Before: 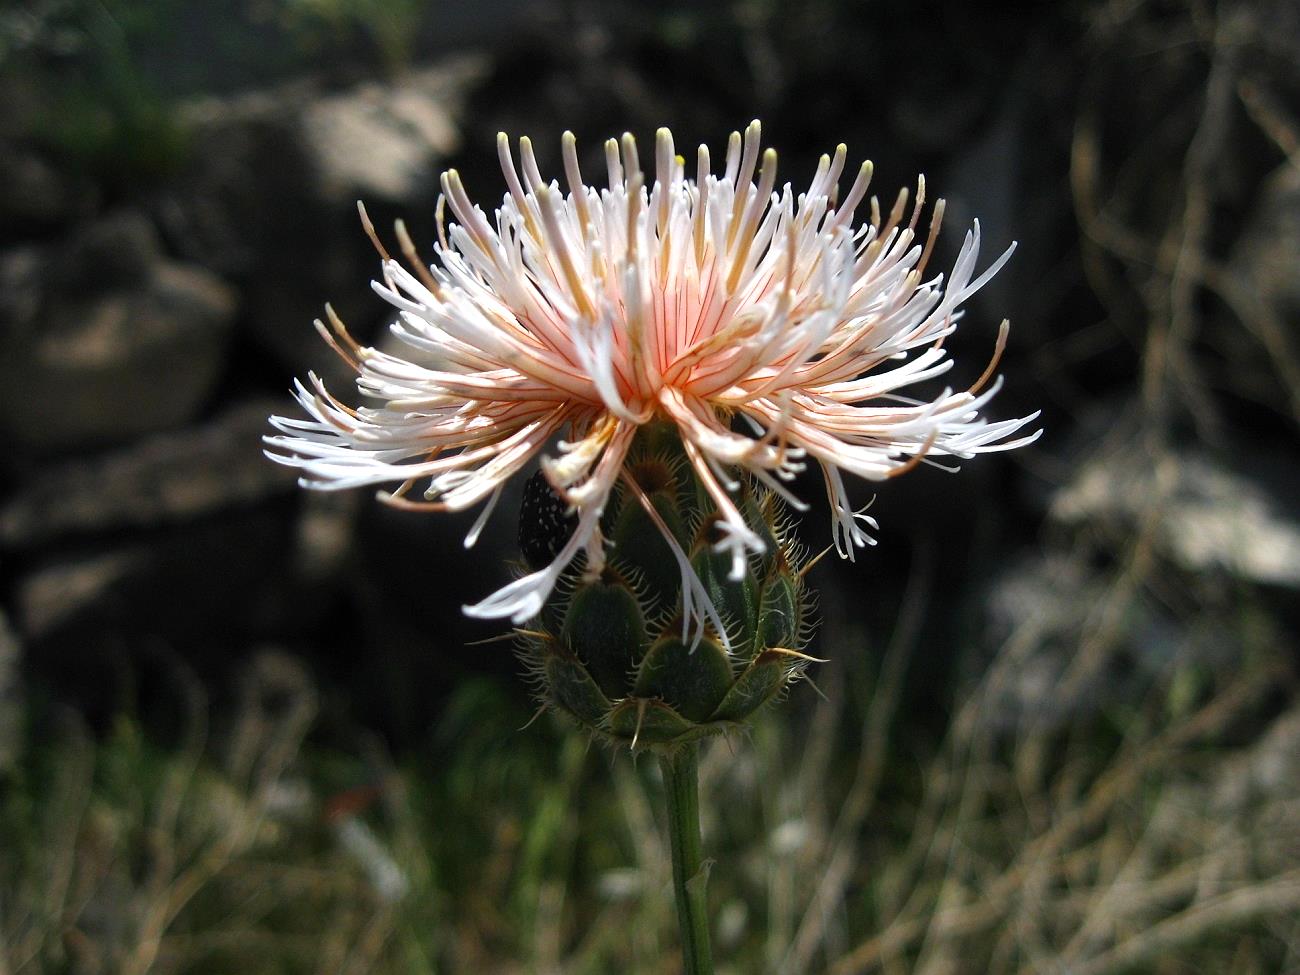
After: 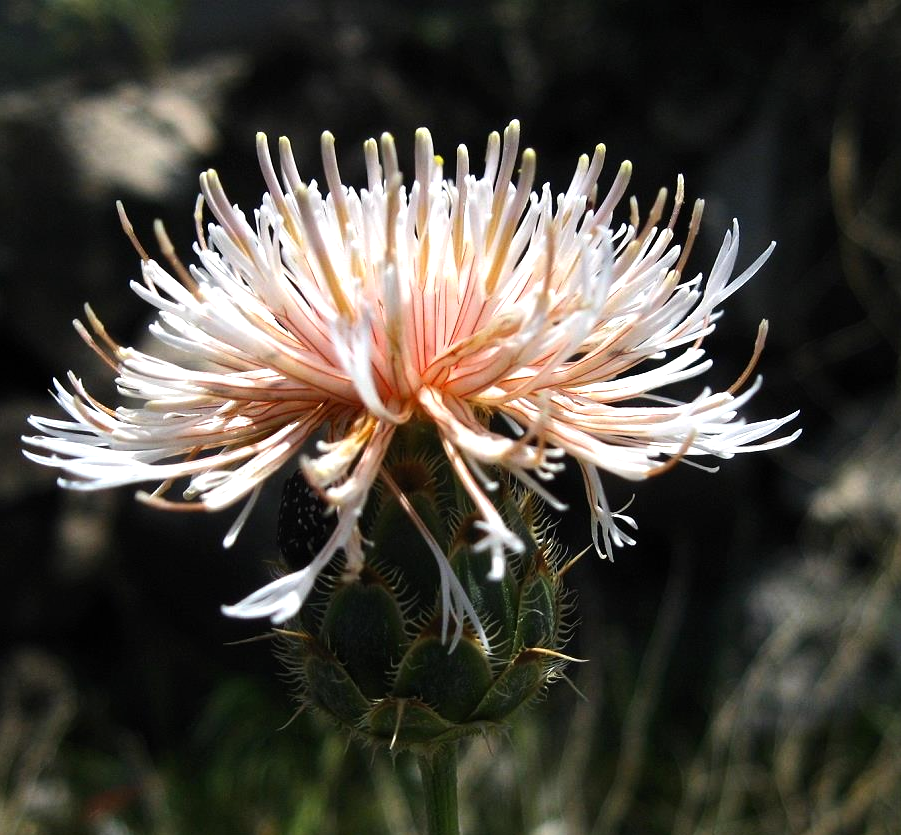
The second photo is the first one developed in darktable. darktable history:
crop: left 18.559%, right 12.063%, bottom 14.32%
tone equalizer: -8 EV -0.389 EV, -7 EV -0.409 EV, -6 EV -0.366 EV, -5 EV -0.199 EV, -3 EV 0.195 EV, -2 EV 0.333 EV, -1 EV 0.371 EV, +0 EV 0.427 EV, edges refinement/feathering 500, mask exposure compensation -1.57 EV, preserve details no
